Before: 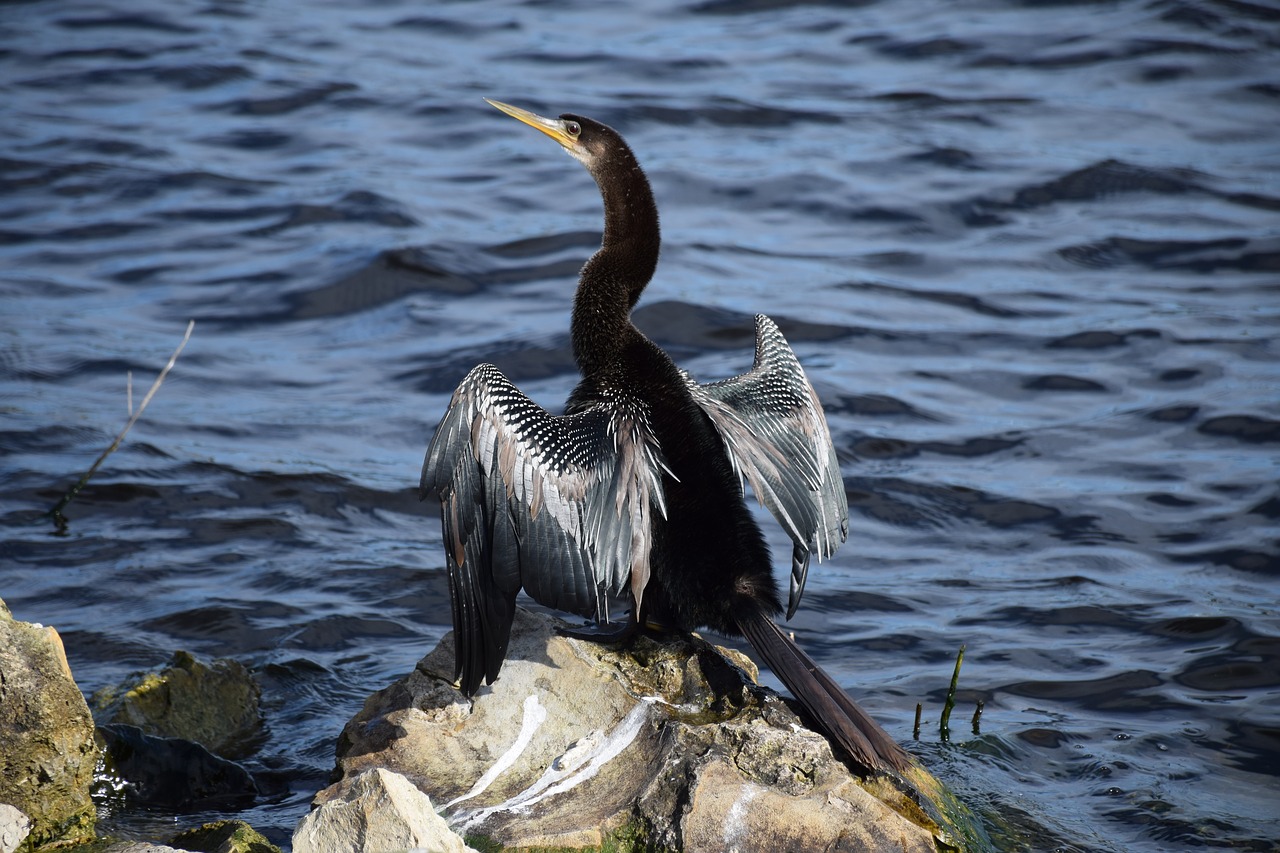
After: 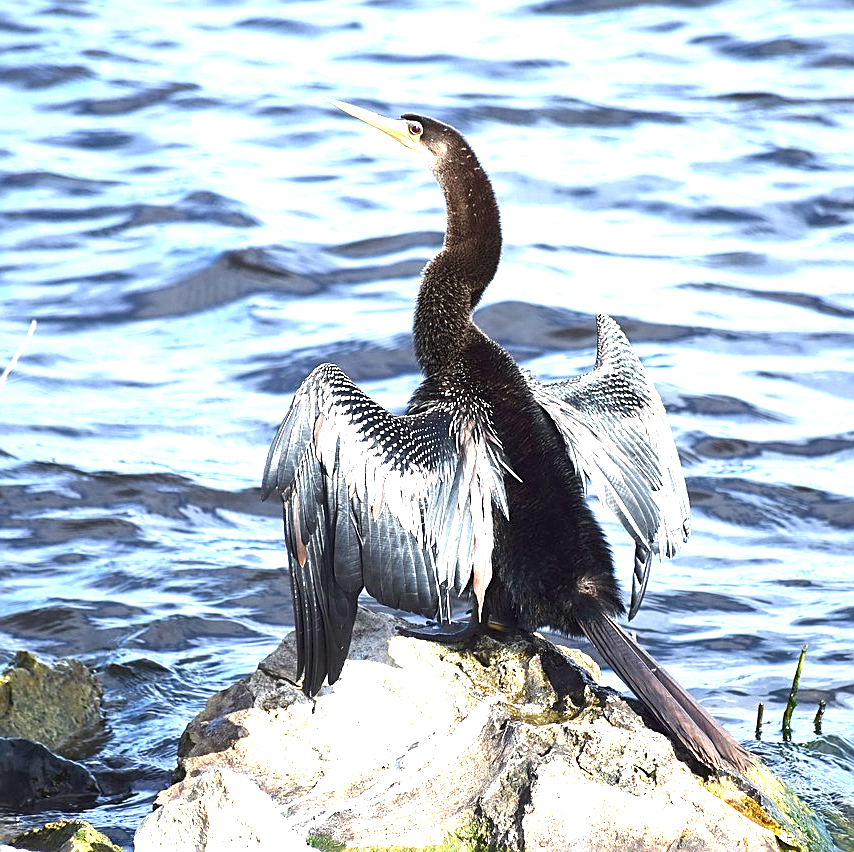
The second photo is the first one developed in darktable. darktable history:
crop and rotate: left 12.419%, right 20.808%
tone equalizer: mask exposure compensation -0.488 EV
exposure: black level correction 0, exposure 2.405 EV, compensate highlight preservation false
sharpen: on, module defaults
